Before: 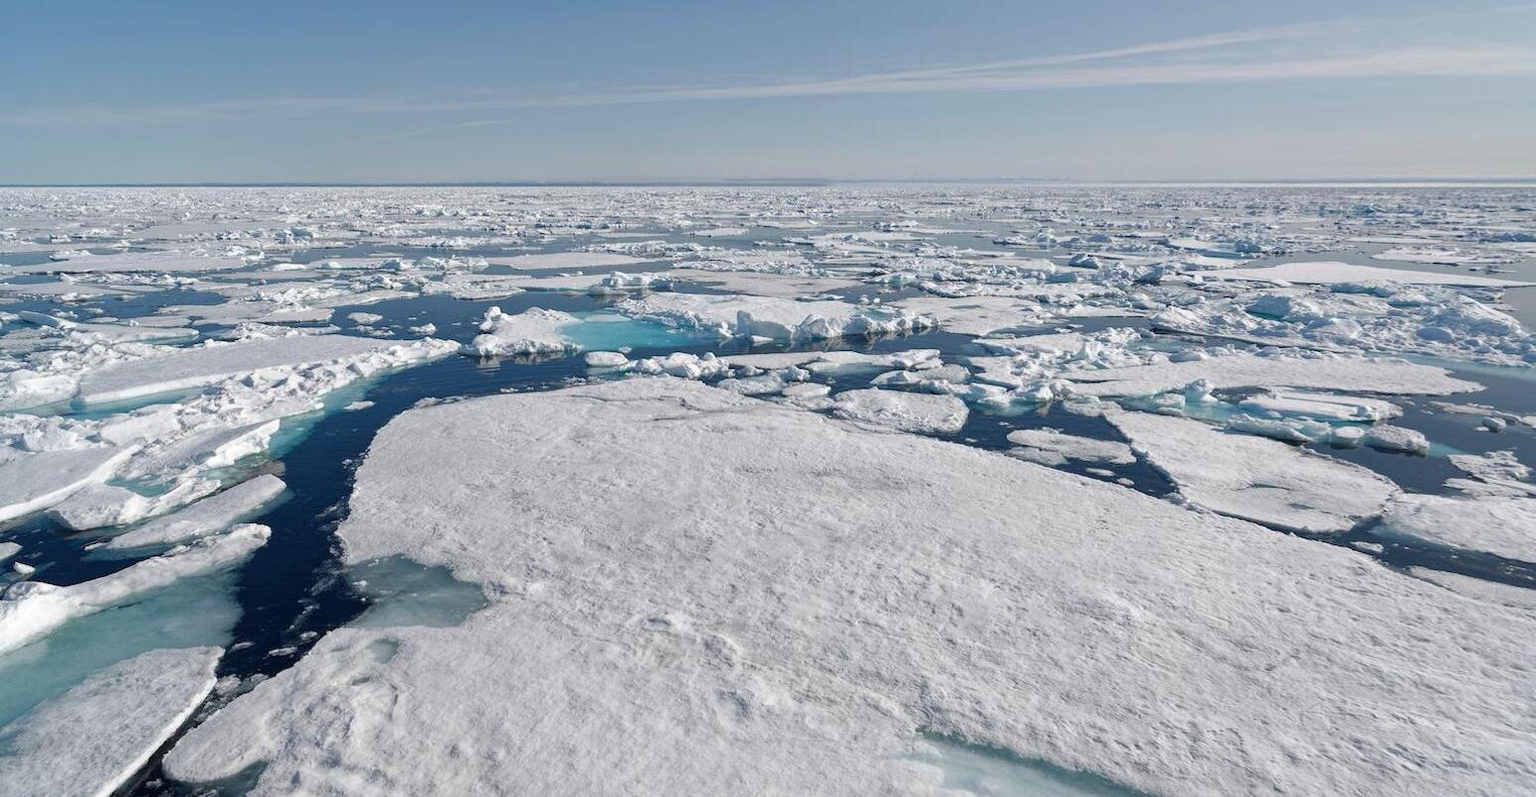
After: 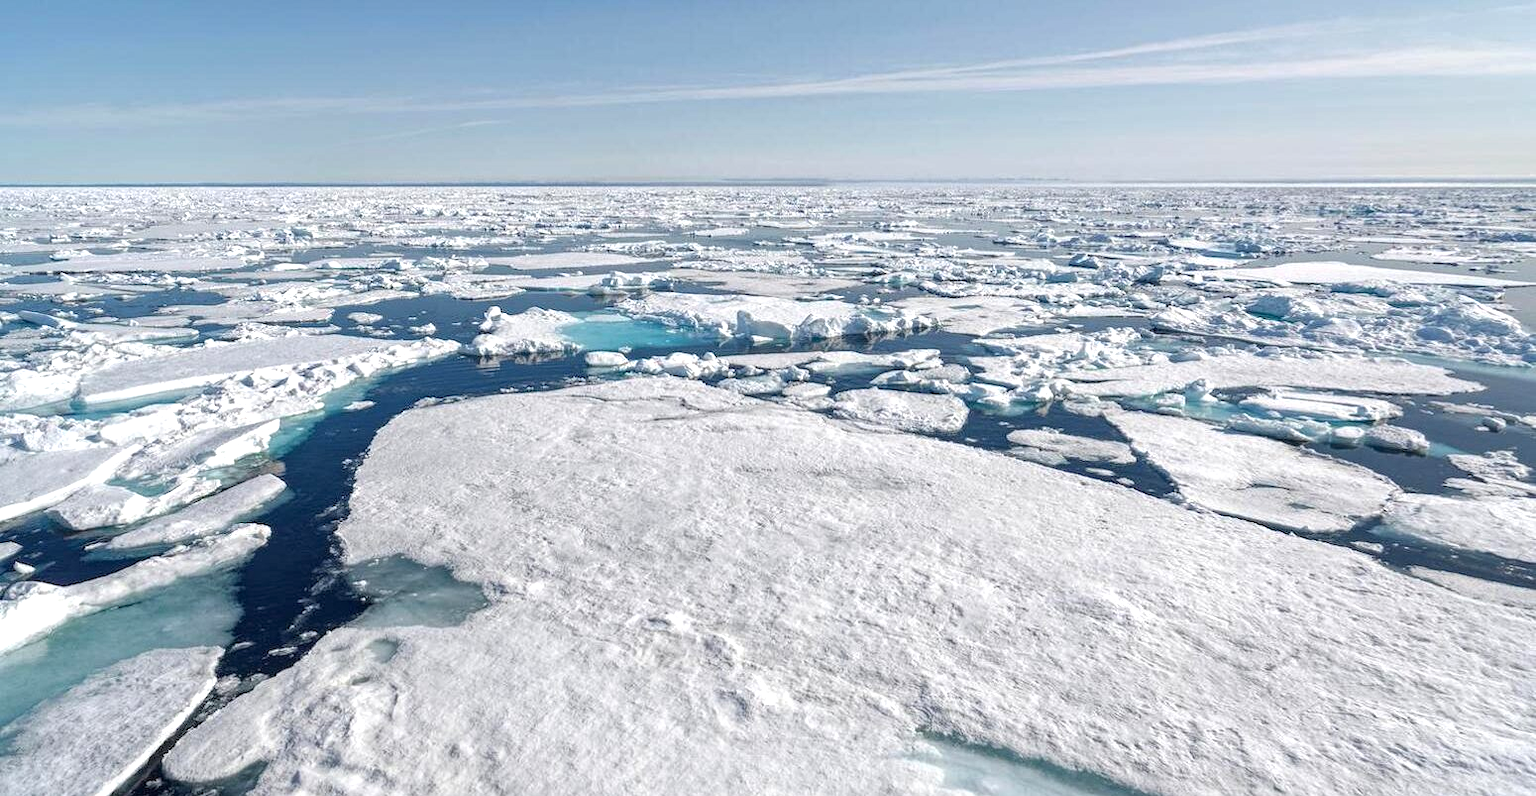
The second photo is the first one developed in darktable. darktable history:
exposure: black level correction 0.001, exposure 0.499 EV, compensate highlight preservation false
local contrast: on, module defaults
